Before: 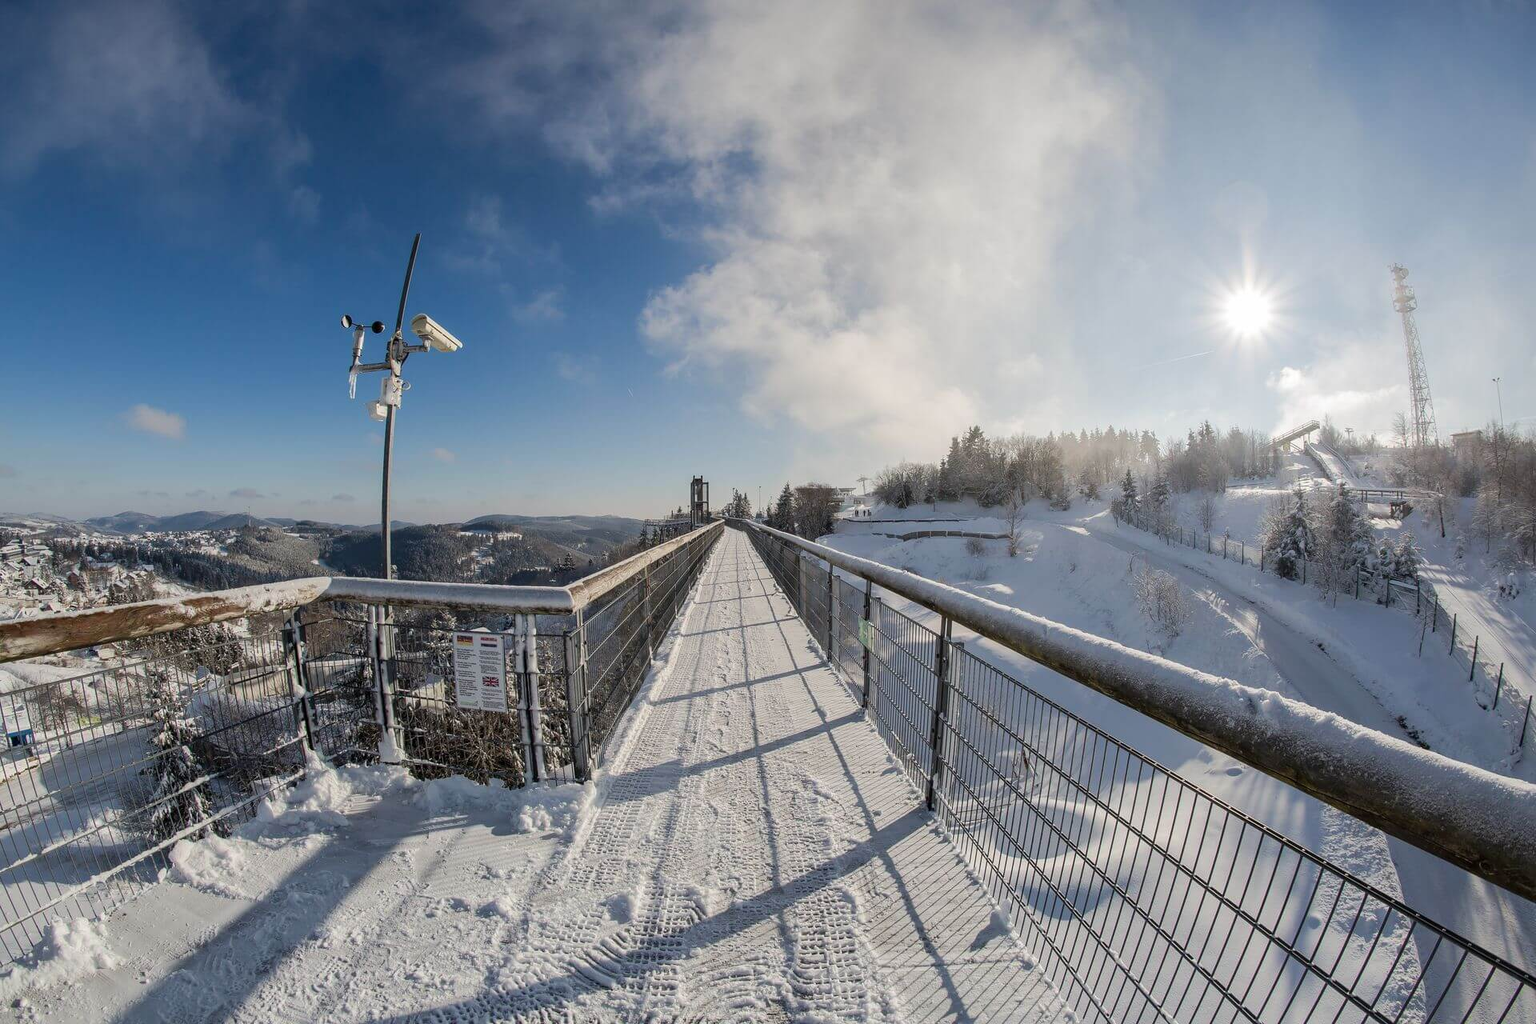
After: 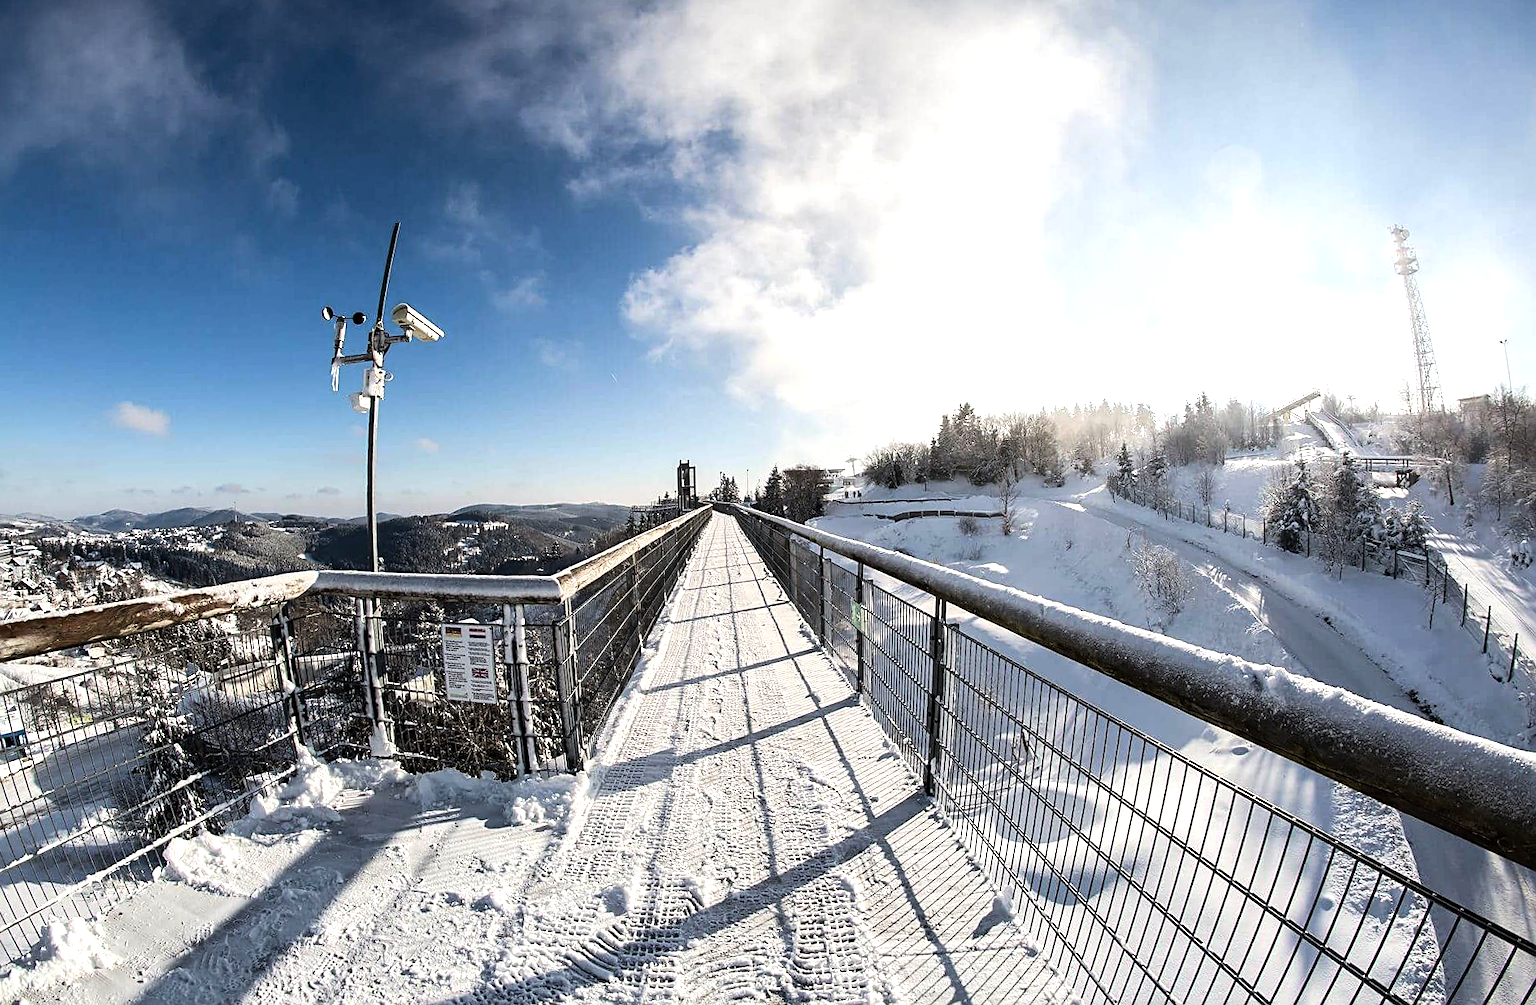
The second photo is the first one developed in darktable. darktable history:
base curve: exposure shift 0, preserve colors none
tone equalizer: -8 EV -1.08 EV, -7 EV -1.01 EV, -6 EV -0.867 EV, -5 EV -0.578 EV, -3 EV 0.578 EV, -2 EV 0.867 EV, -1 EV 1.01 EV, +0 EV 1.08 EV, edges refinement/feathering 500, mask exposure compensation -1.57 EV, preserve details no
sharpen: on, module defaults
rotate and perspective: rotation -1.32°, lens shift (horizontal) -0.031, crop left 0.015, crop right 0.985, crop top 0.047, crop bottom 0.982
